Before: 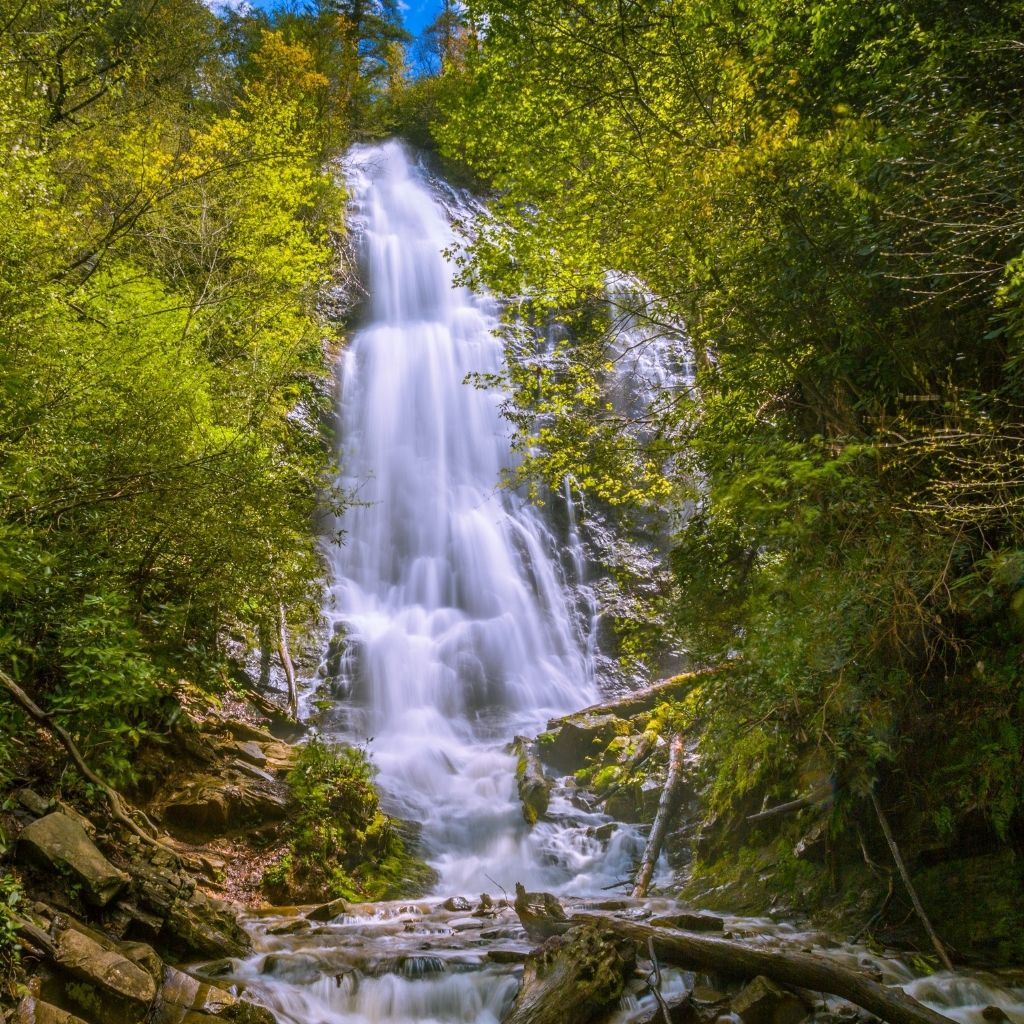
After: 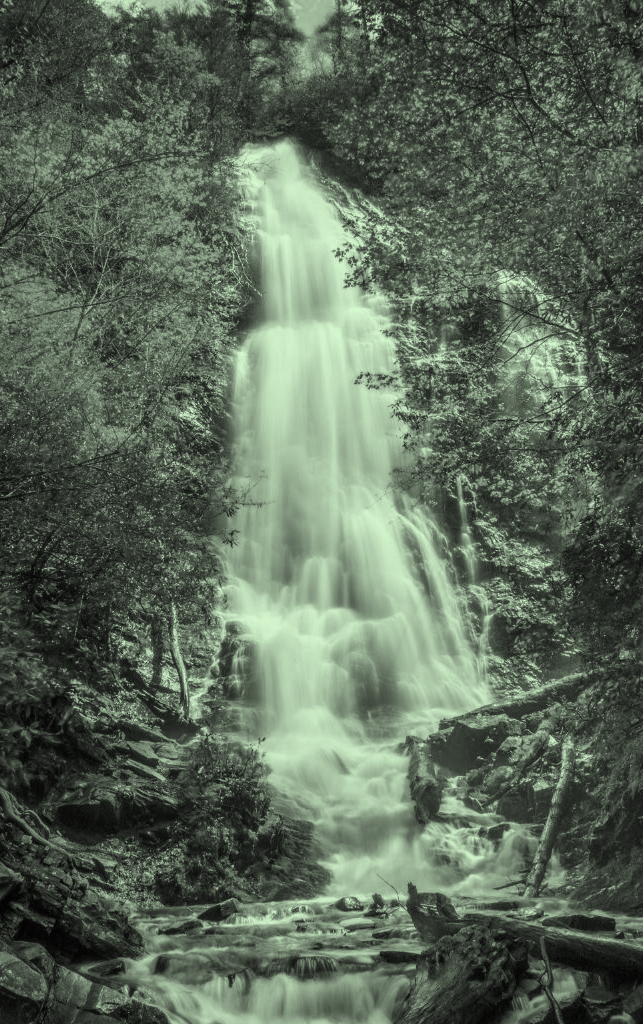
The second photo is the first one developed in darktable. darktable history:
color correction: highlights a* -10.77, highlights b* 9.8, saturation 1.72
crop: left 10.644%, right 26.528%
color calibration: output gray [0.253, 0.26, 0.487, 0], gray › normalize channels true, illuminant same as pipeline (D50), adaptation XYZ, x 0.346, y 0.359, gamut compression 0
